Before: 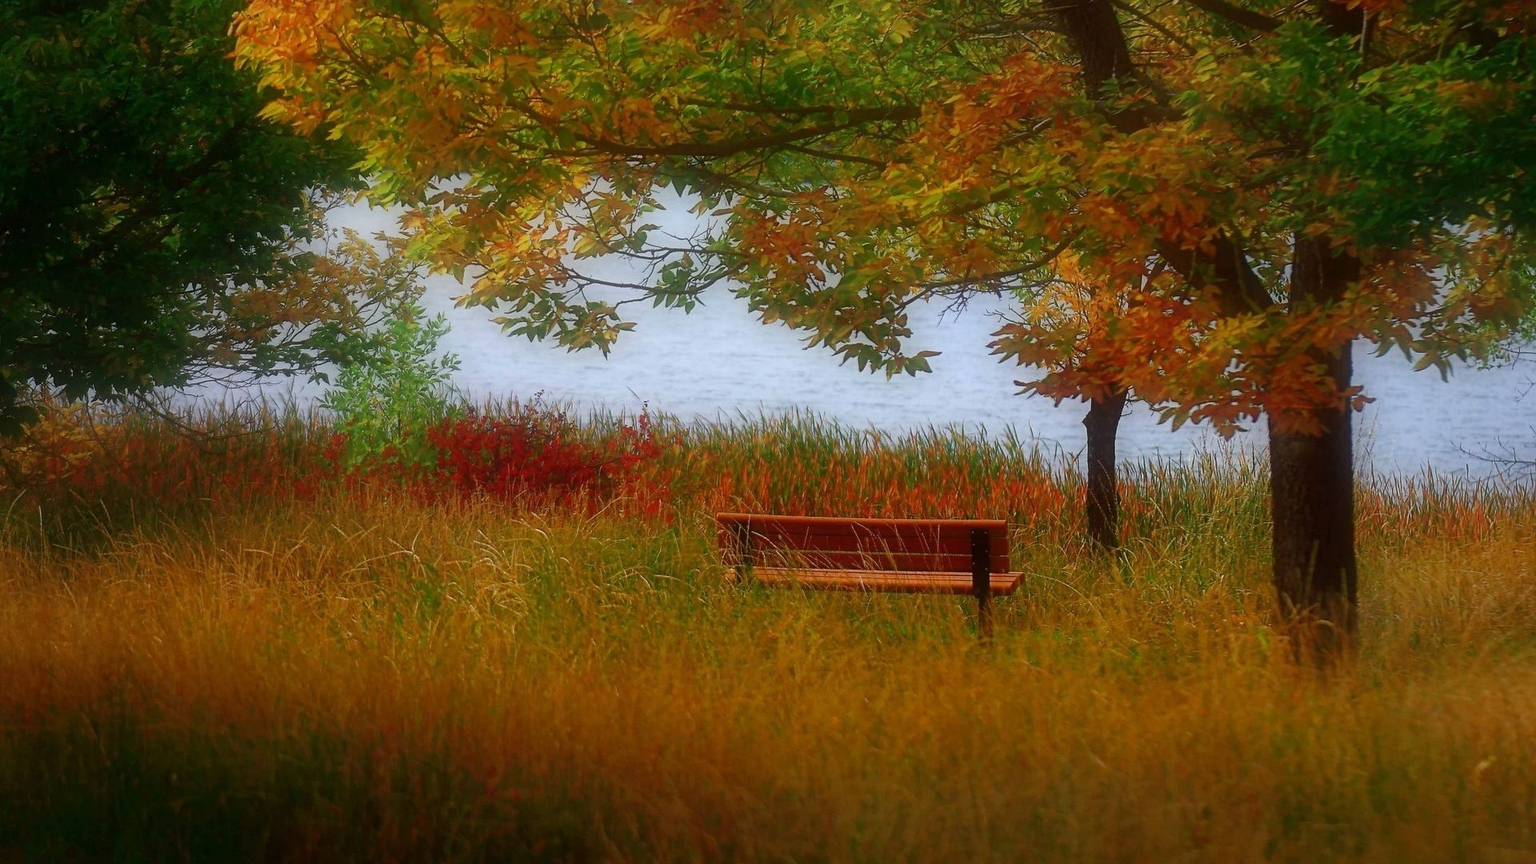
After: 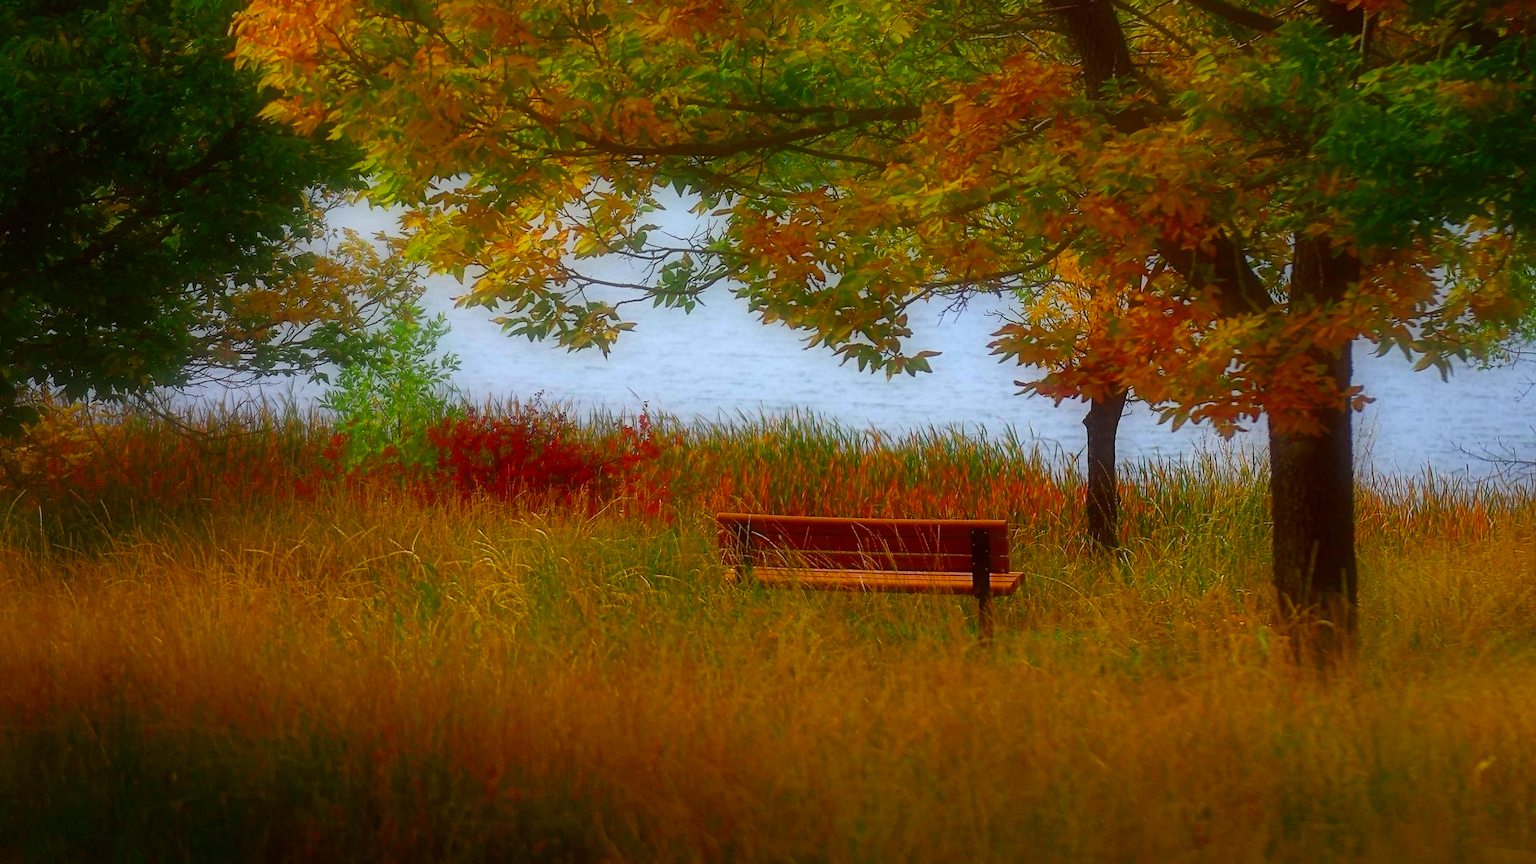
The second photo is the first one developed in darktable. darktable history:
color correction: highlights a* -2.77, highlights b* -2.57, shadows a* 2.39, shadows b* 2.75
color balance rgb: perceptual saturation grading › global saturation 29.533%
